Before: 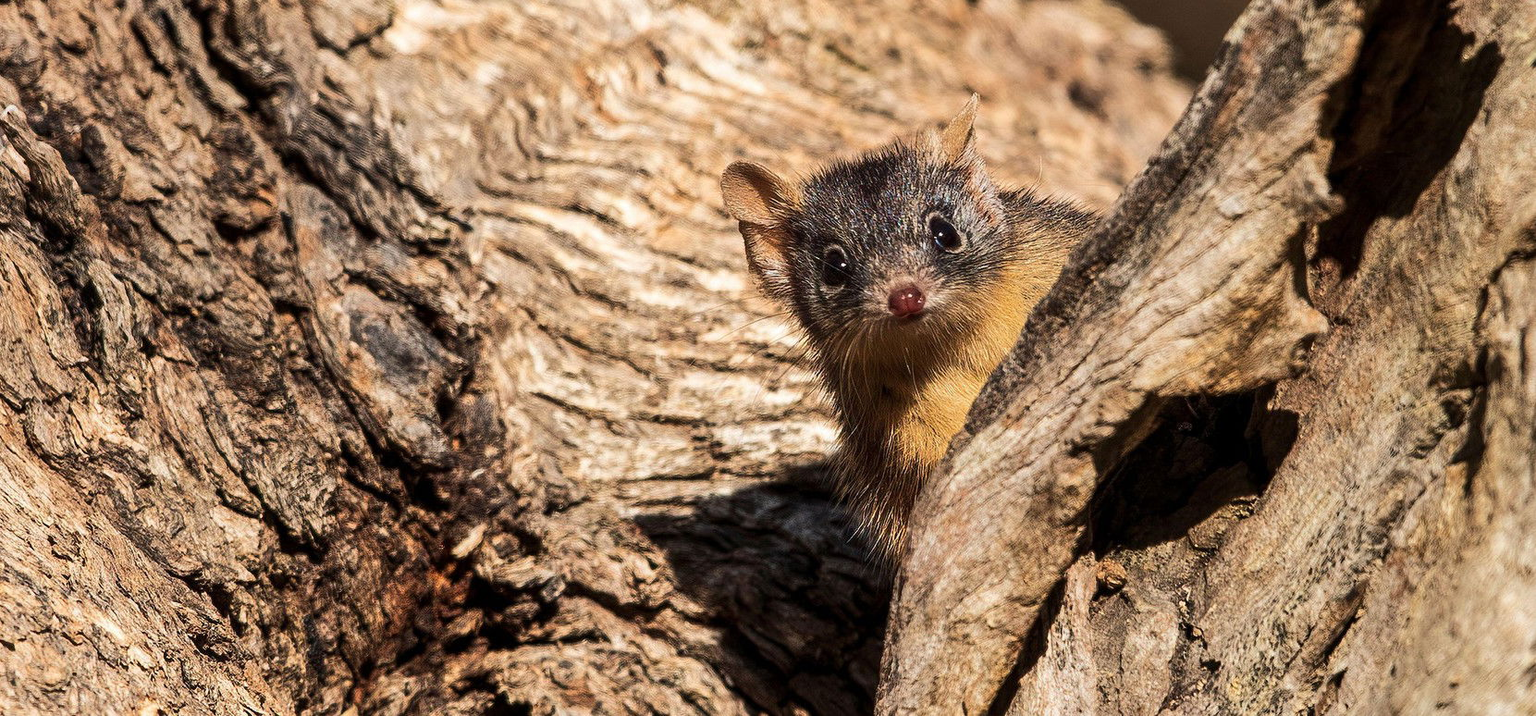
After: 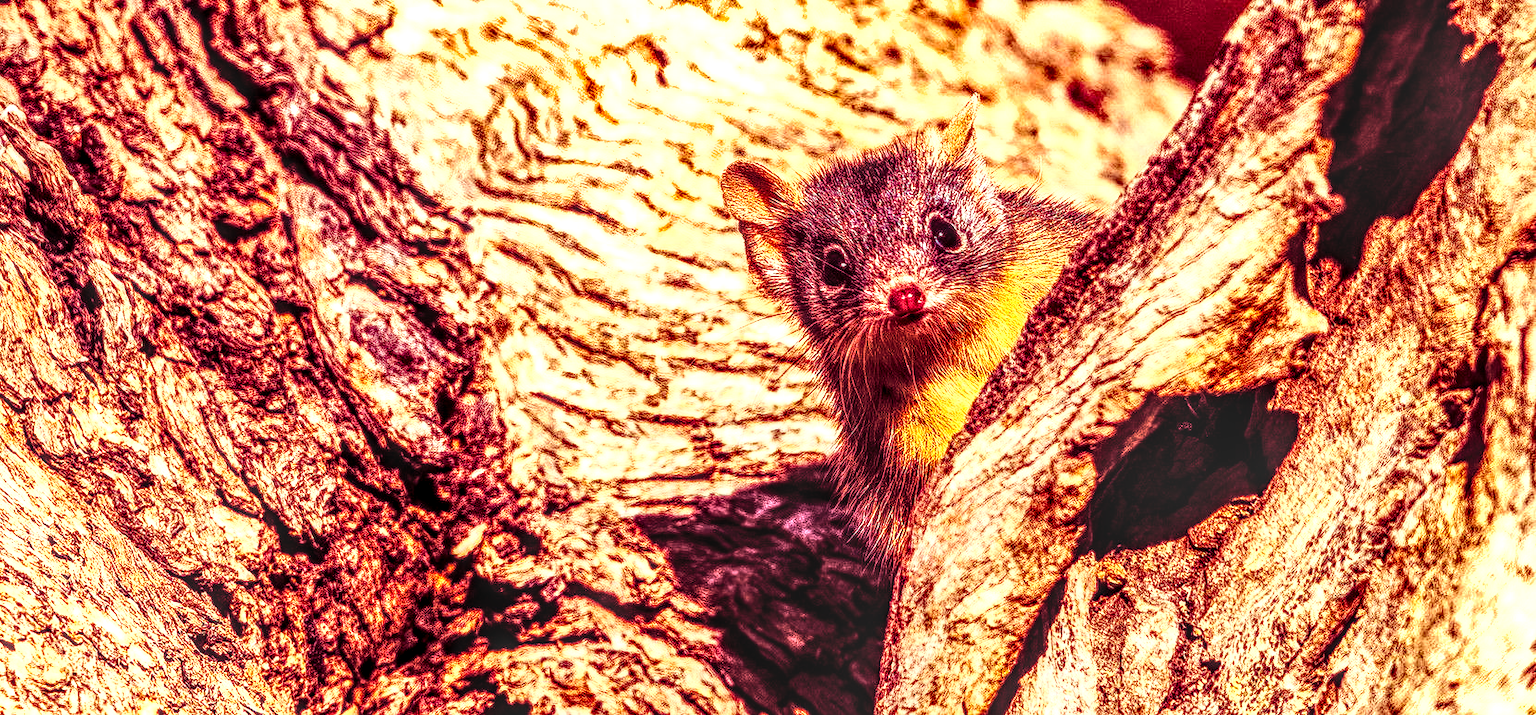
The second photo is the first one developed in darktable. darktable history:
base curve: curves: ch0 [(0, 0) (0.028, 0.03) (0.121, 0.232) (0.46, 0.748) (0.859, 0.968) (1, 1)], preserve colors average RGB
local contrast: highlights 4%, shadows 6%, detail 298%, midtone range 0.305
shadows and highlights: shadows 12.11, white point adjustment 1.34, highlights color adjustment 40.53%, soften with gaussian
contrast equalizer: y [[0.5, 0.5, 0.5, 0.539, 0.64, 0.611], [0.5 ×6], [0.5 ×6], [0 ×6], [0 ×6]], mix -0.189
color balance rgb: shadows lift › luminance -18.562%, shadows lift › chroma 35.407%, perceptual saturation grading › global saturation 30.576%, perceptual brilliance grading › global brilliance 18.183%
